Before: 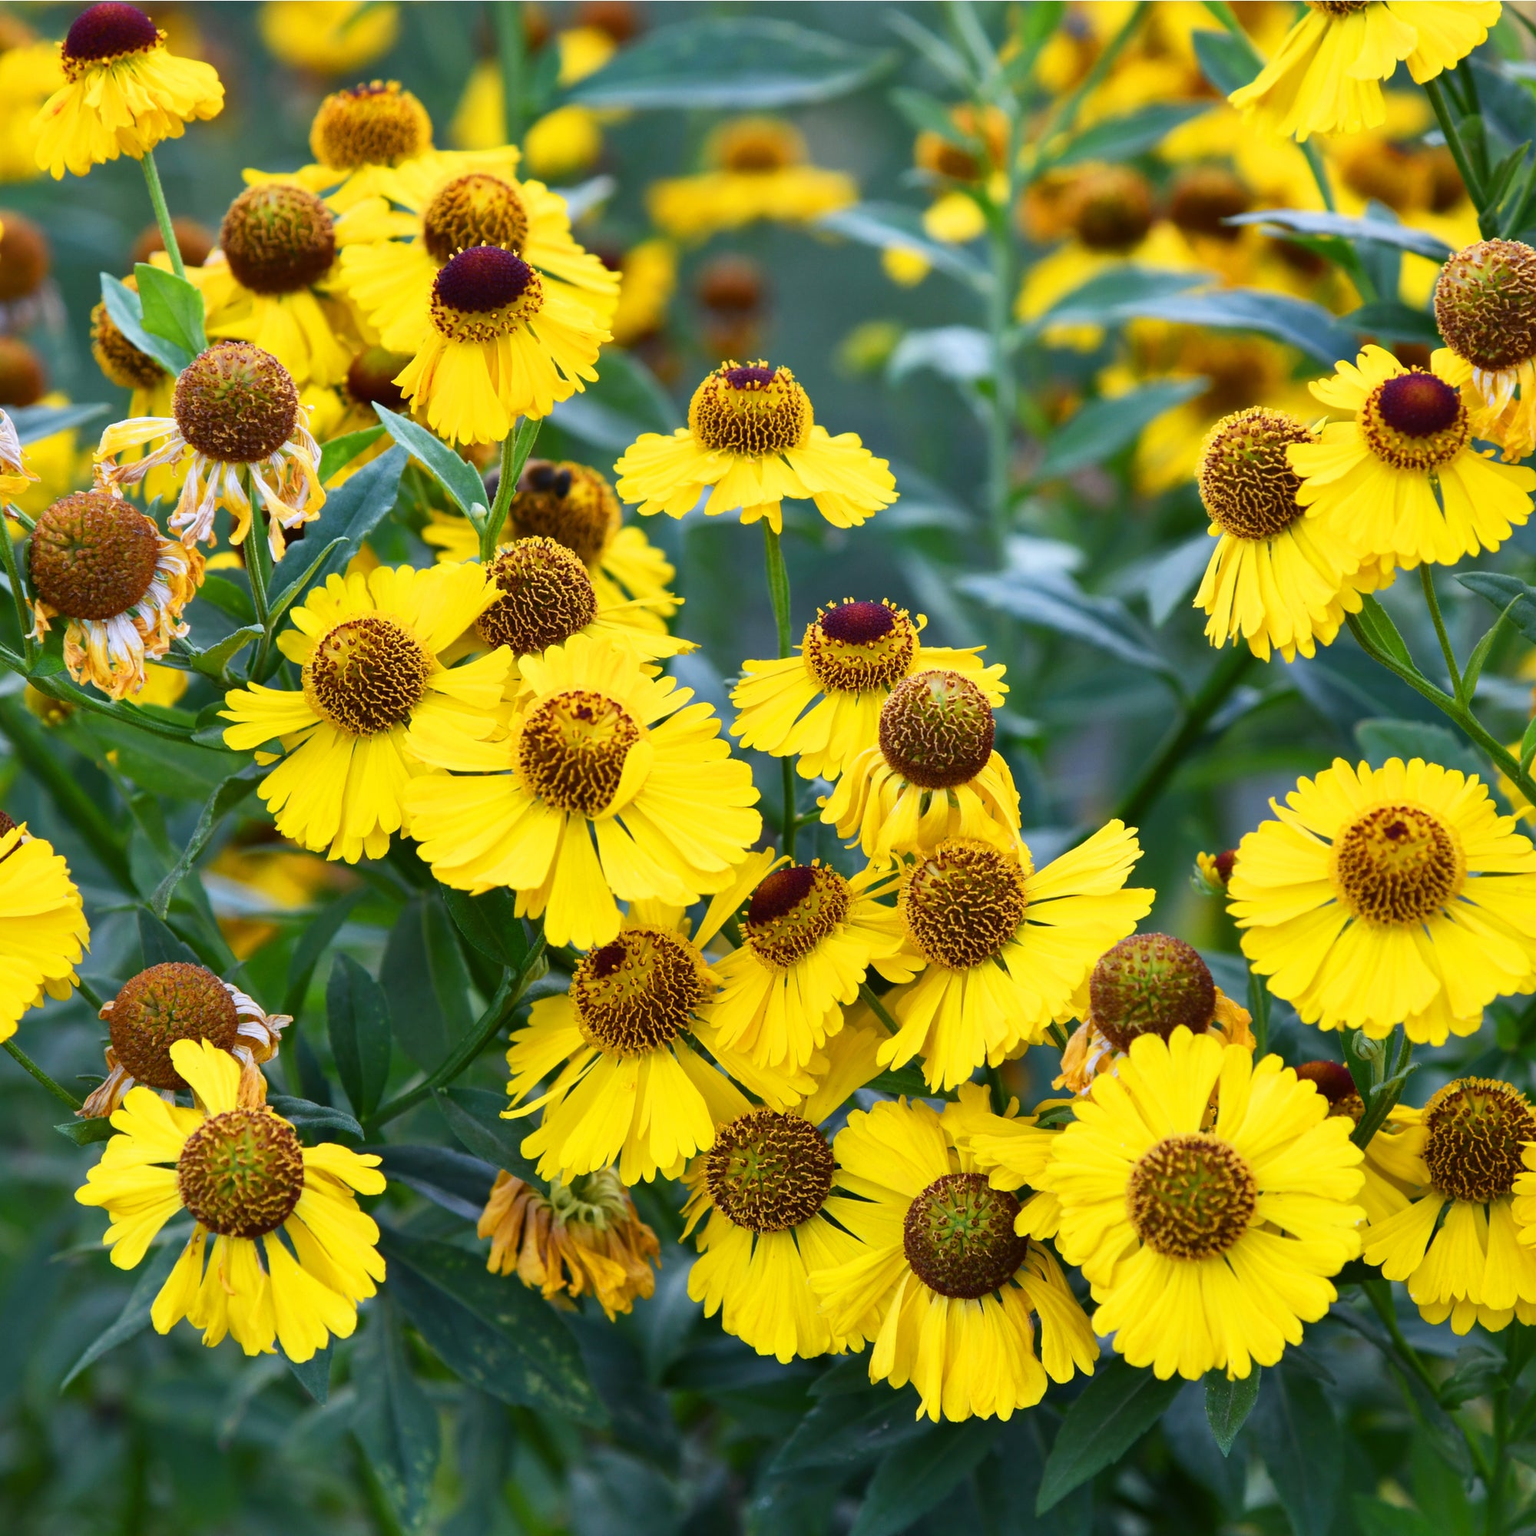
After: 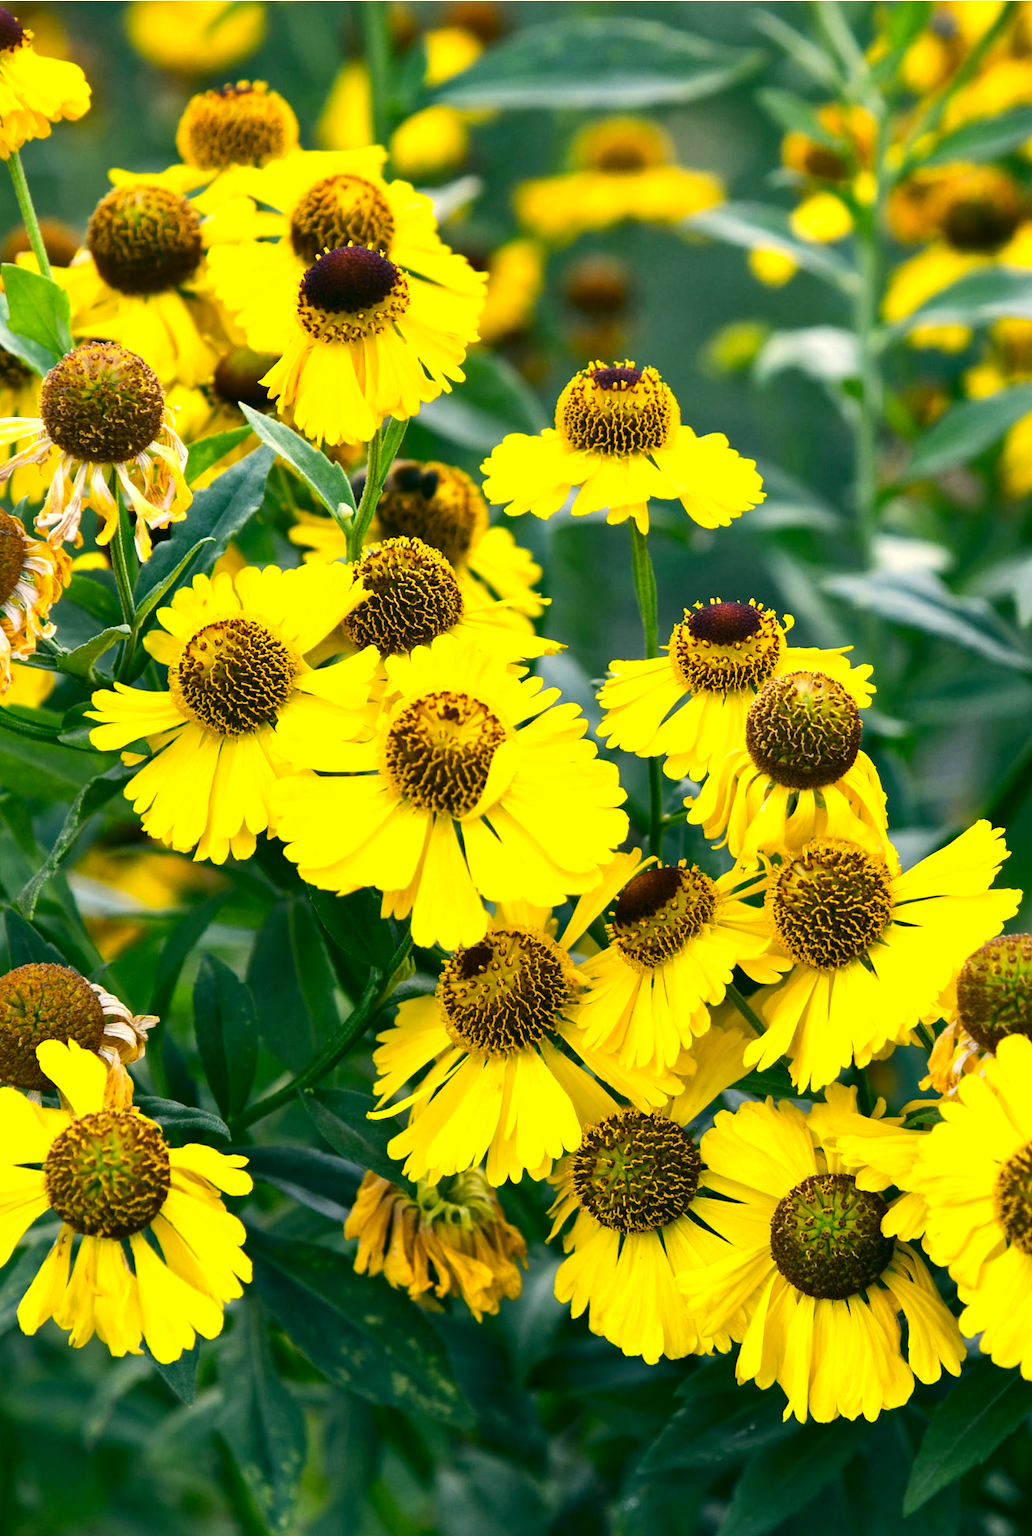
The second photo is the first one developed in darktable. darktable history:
crop and rotate: left 8.729%, right 24.023%
color correction: highlights a* 4.93, highlights b* 24.56, shadows a* -15.79, shadows b* 3.78
tone equalizer: -8 EV -0.396 EV, -7 EV -0.365 EV, -6 EV -0.294 EV, -5 EV -0.187 EV, -3 EV 0.239 EV, -2 EV 0.328 EV, -1 EV 0.401 EV, +0 EV 0.406 EV, edges refinement/feathering 500, mask exposure compensation -1.57 EV, preserve details no
local contrast: mode bilateral grid, contrast 21, coarseness 50, detail 120%, midtone range 0.2
